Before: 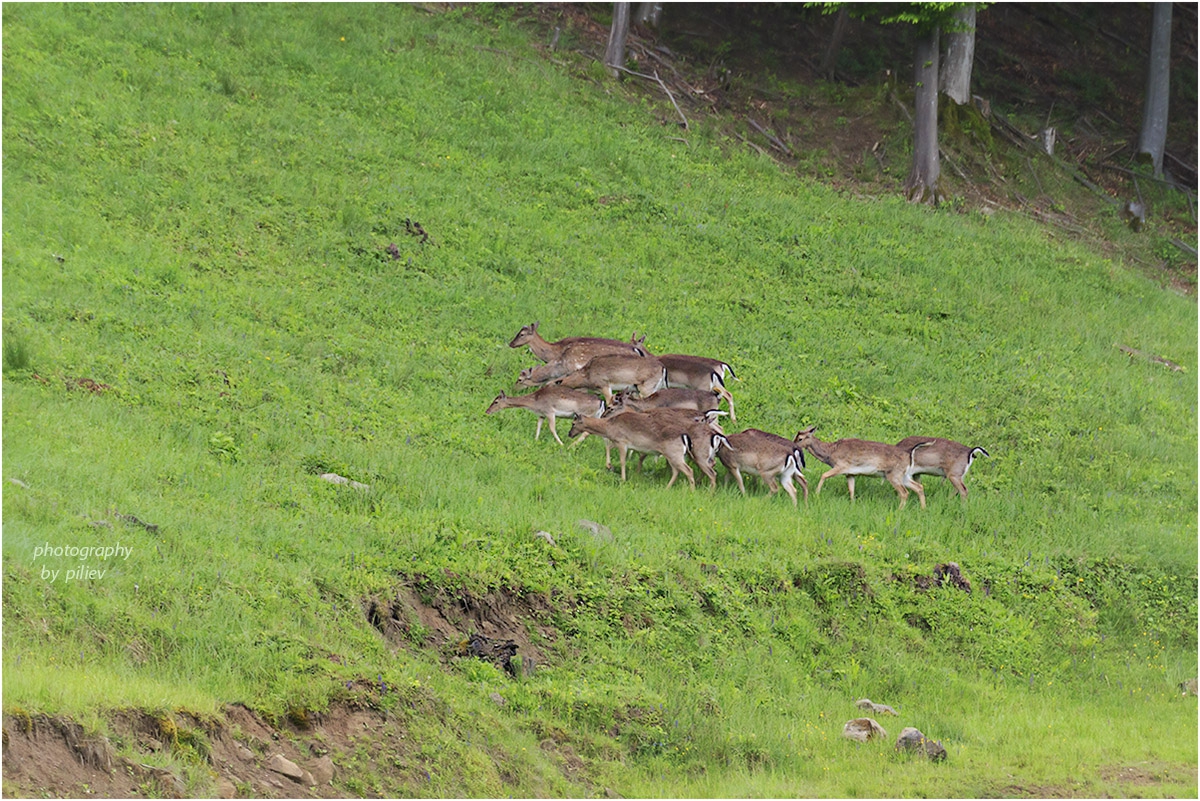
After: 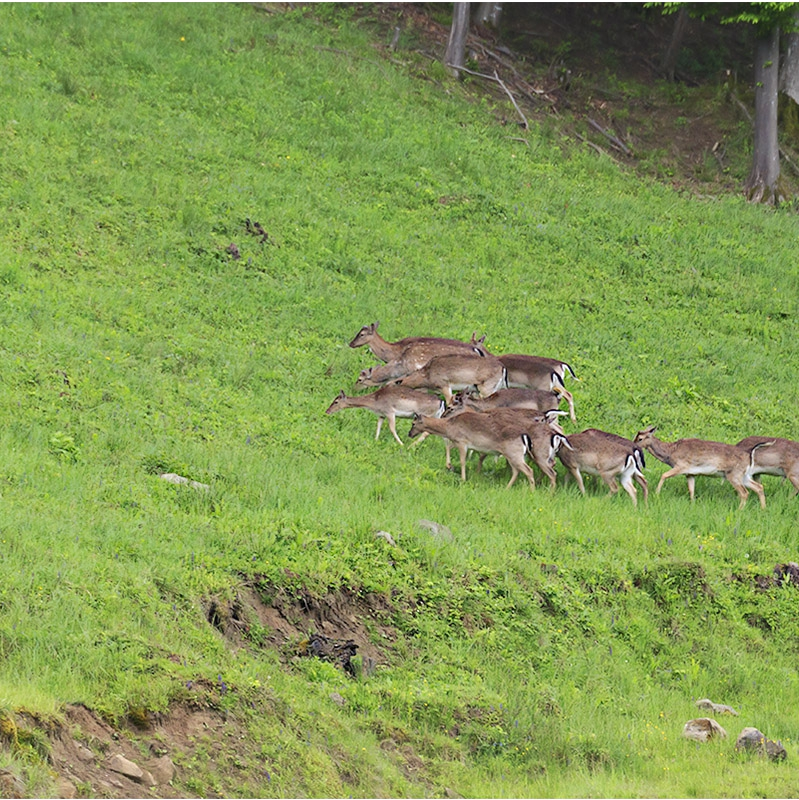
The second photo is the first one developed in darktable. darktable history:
crop and rotate: left 13.409%, right 19.924%
exposure: exposure 0.178 EV, compensate exposure bias true, compensate highlight preservation false
